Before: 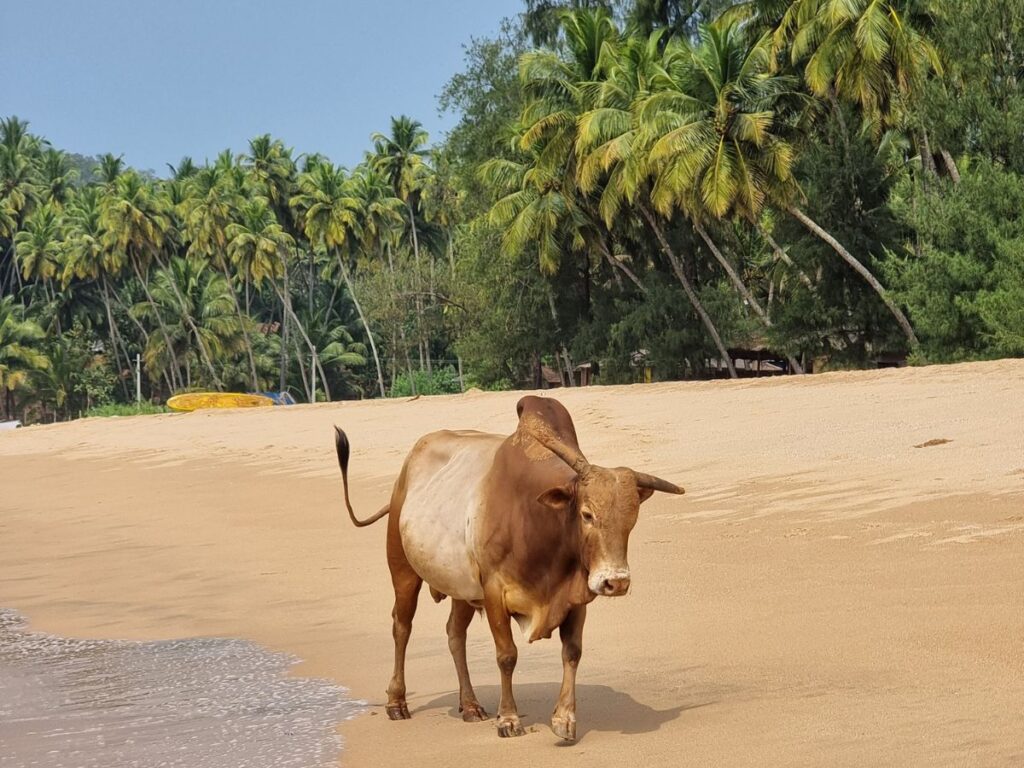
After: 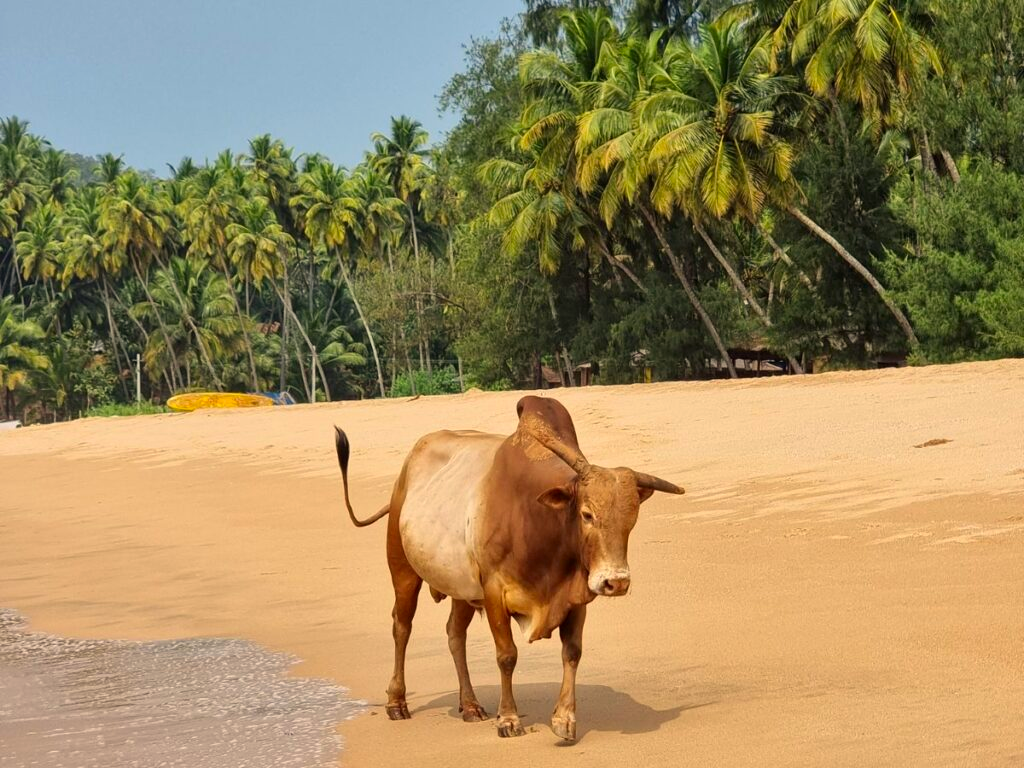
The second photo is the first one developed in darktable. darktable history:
white balance: red 1.045, blue 0.932
contrast brightness saturation: contrast 0.08, saturation 0.2
